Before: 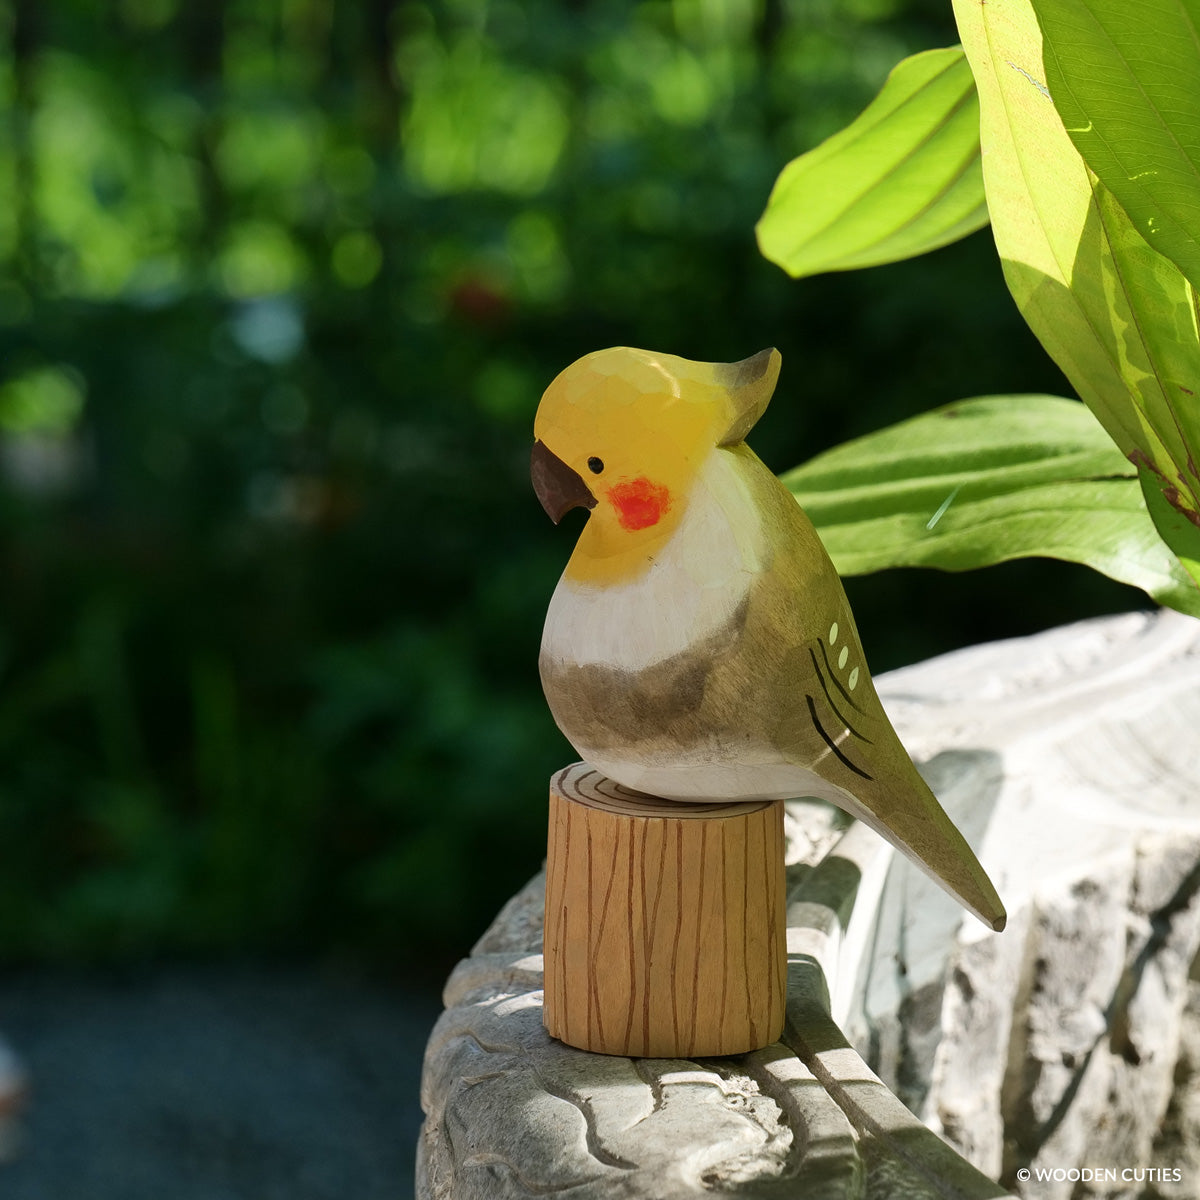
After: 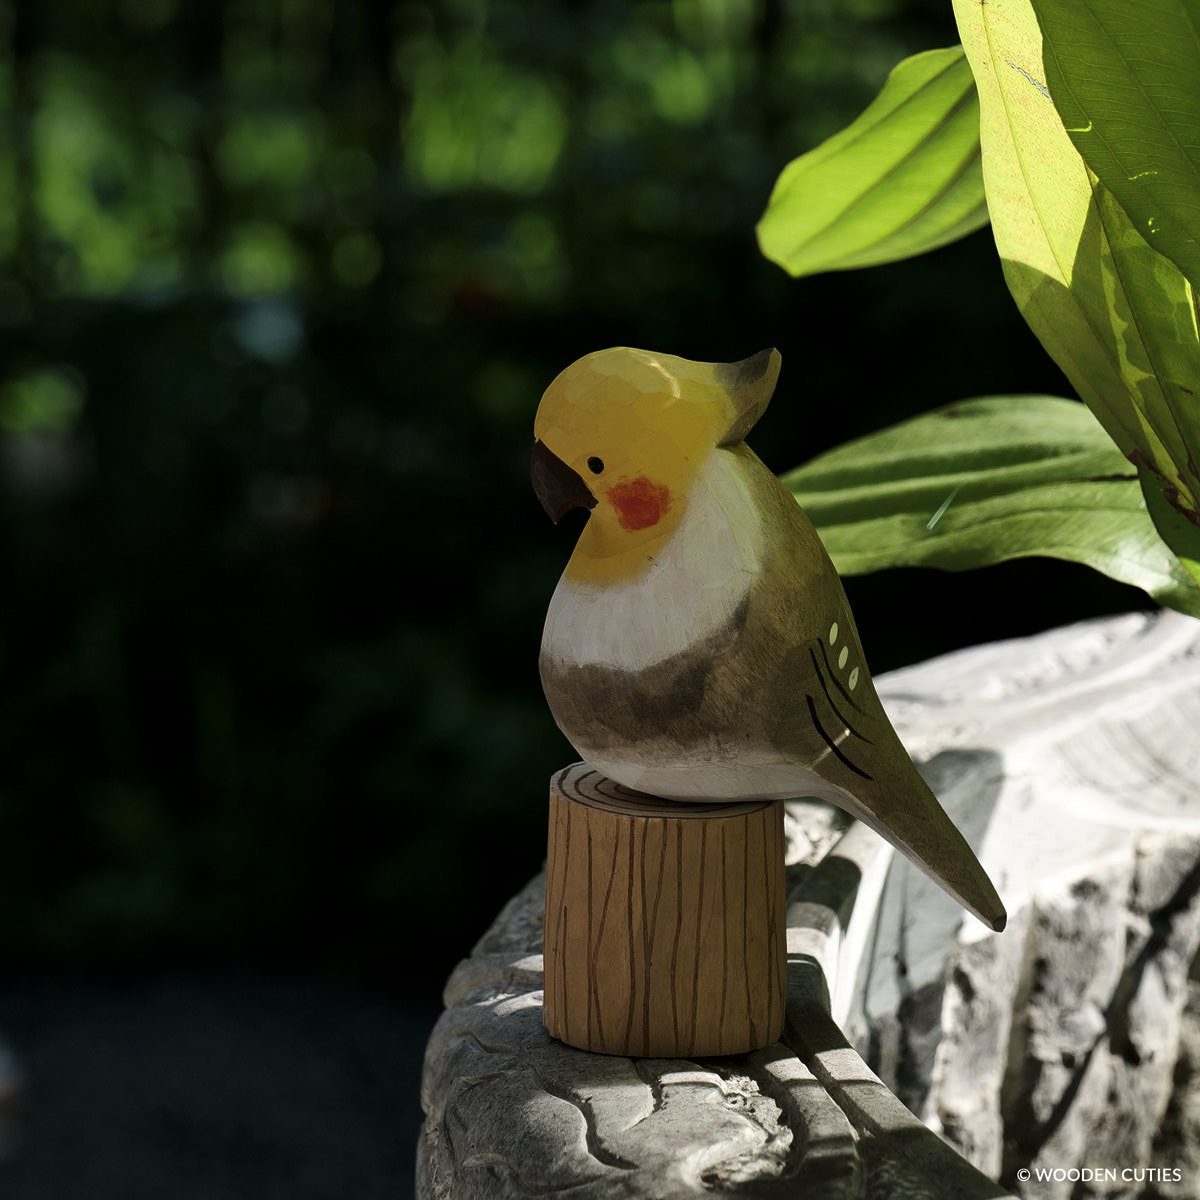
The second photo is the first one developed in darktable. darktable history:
rgb levels: preserve colors max RGB
levels: levels [0, 0.618, 1]
